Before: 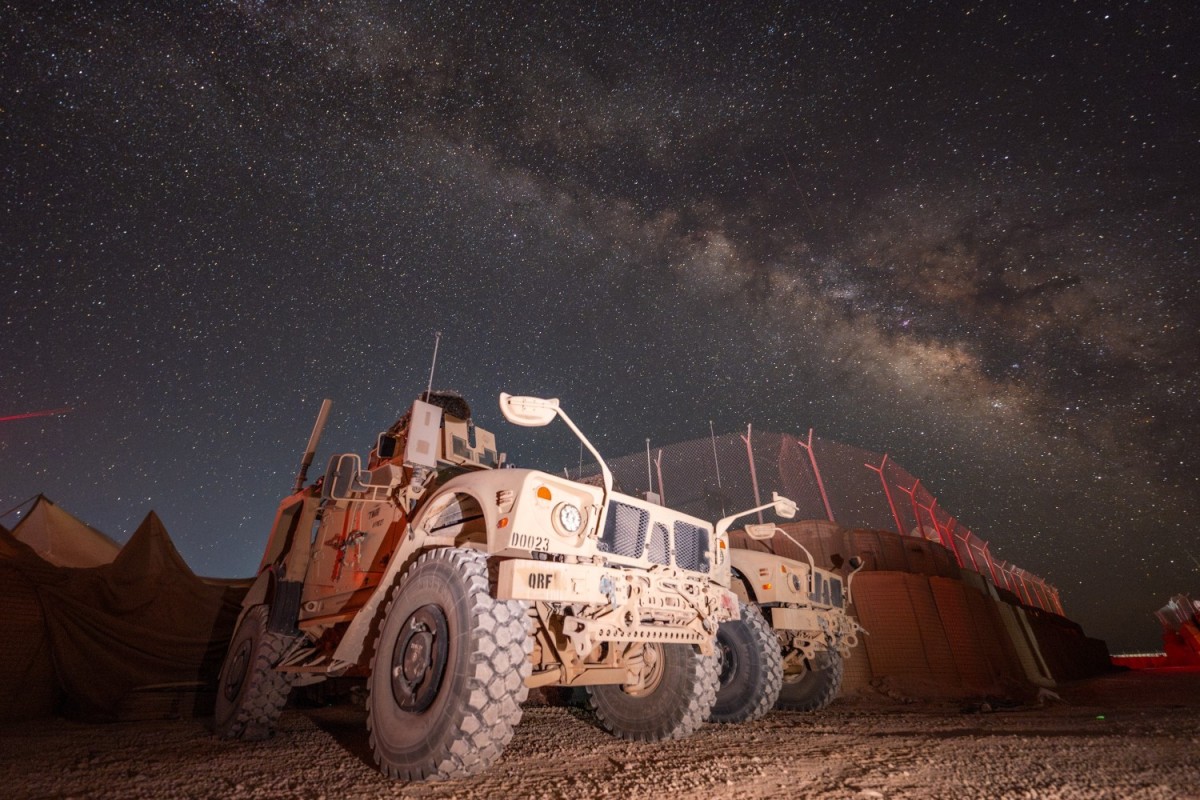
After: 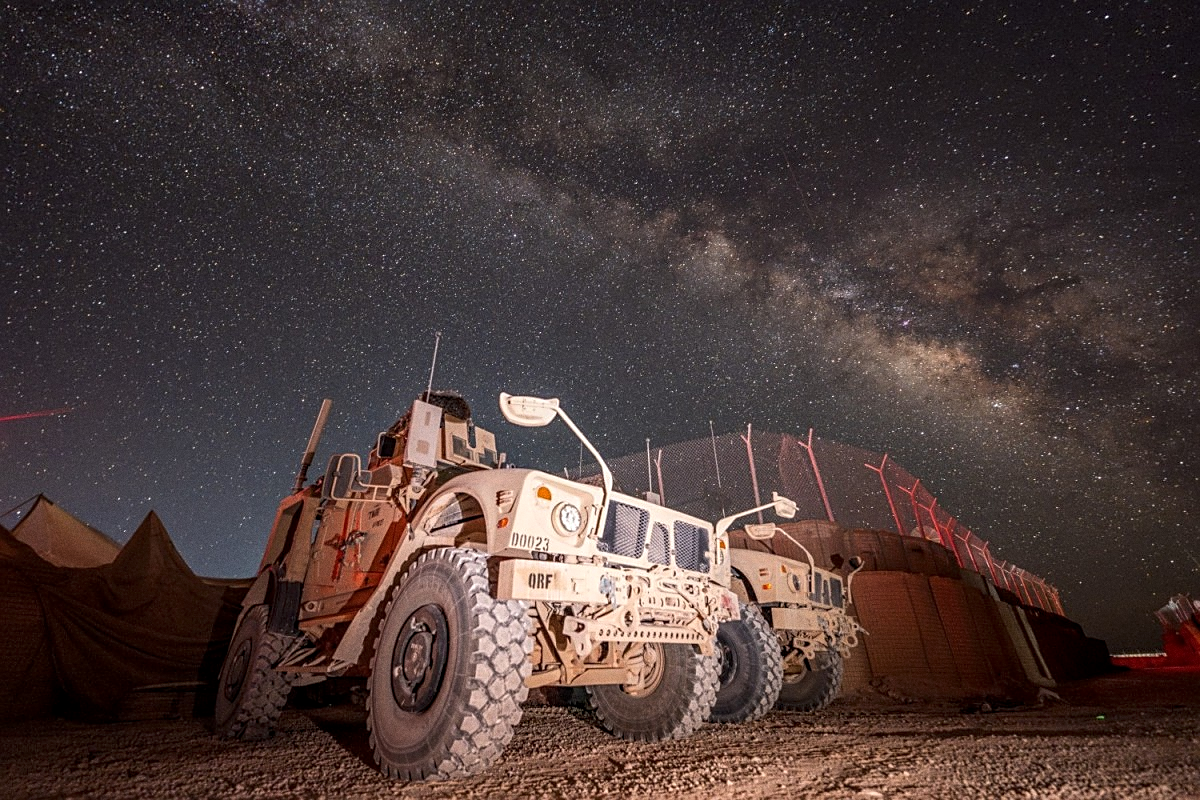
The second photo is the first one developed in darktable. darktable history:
grain: coarseness 0.09 ISO
sharpen: amount 0.575
local contrast: on, module defaults
